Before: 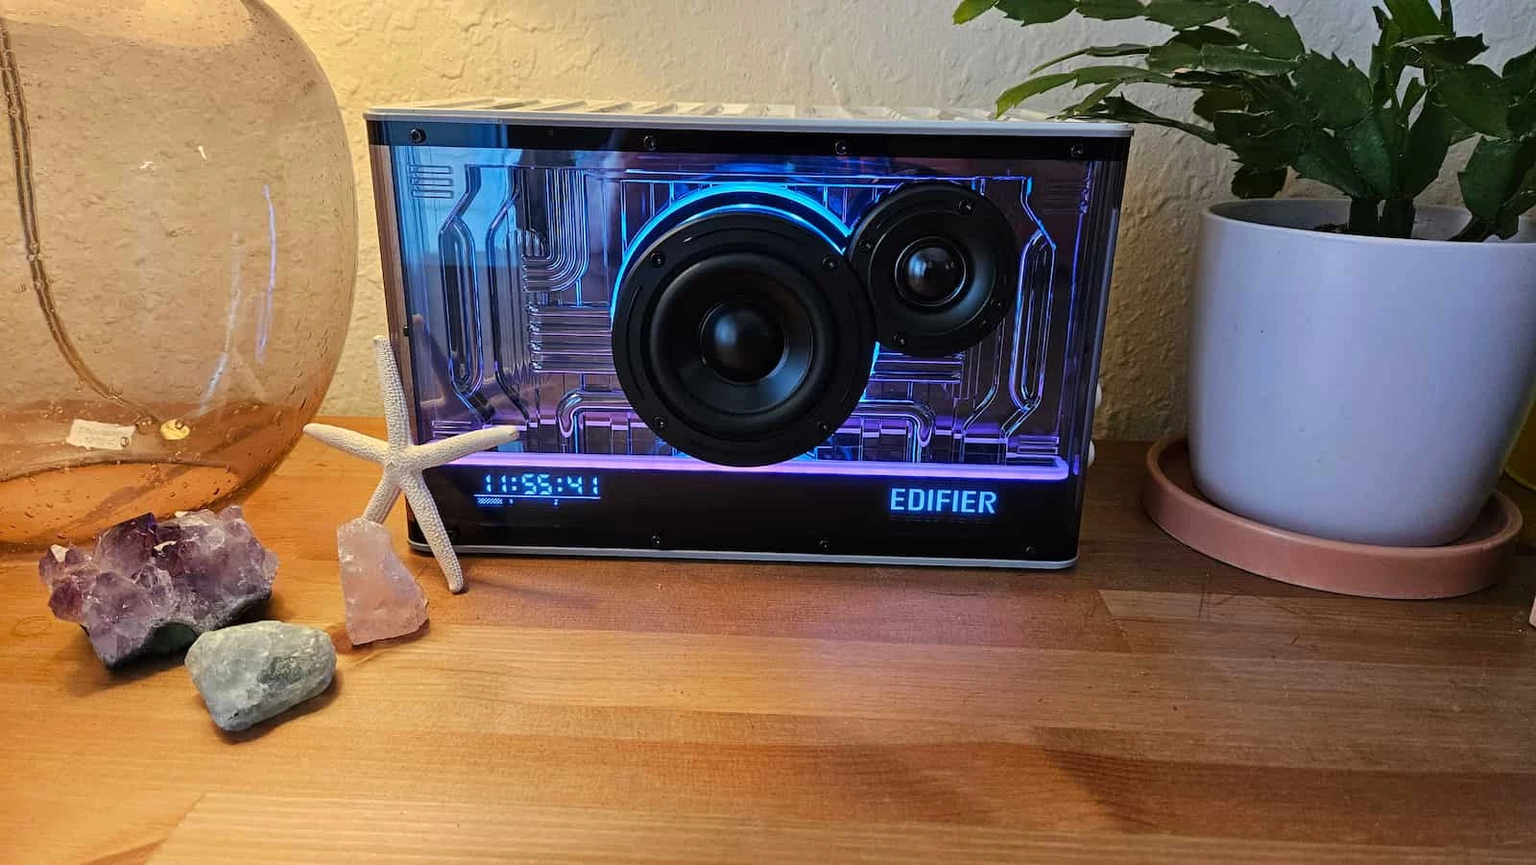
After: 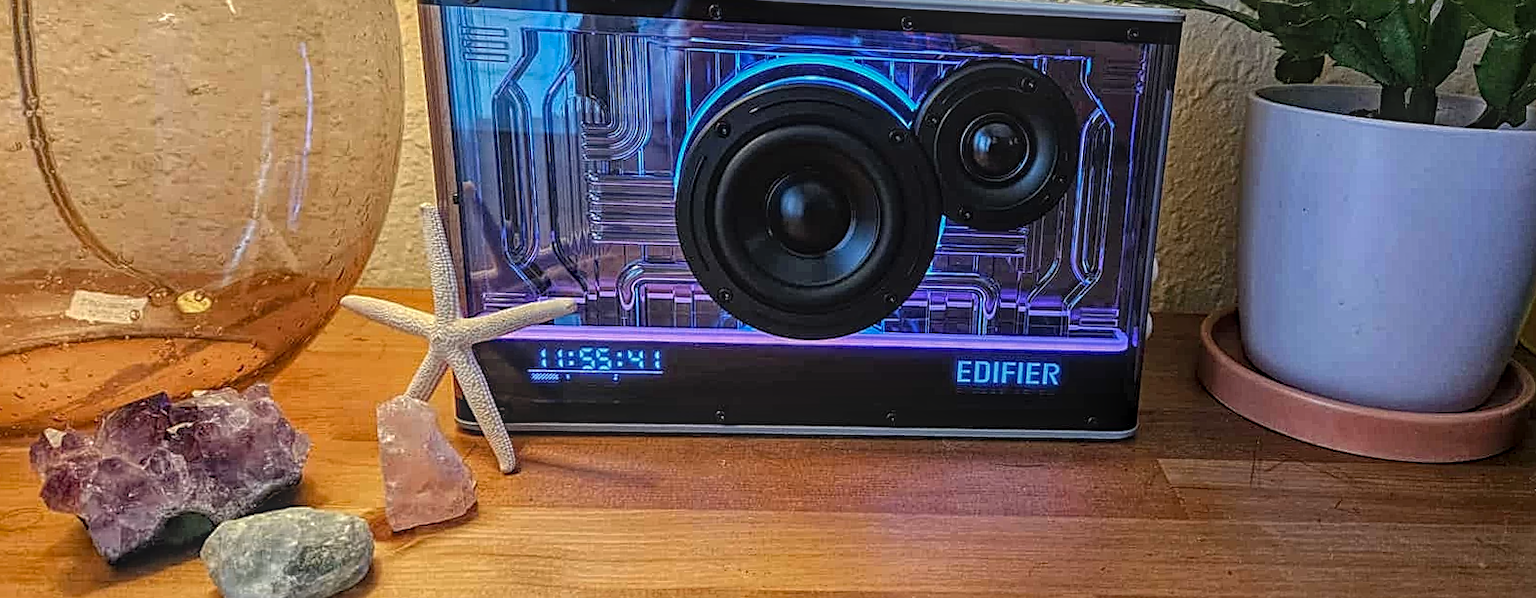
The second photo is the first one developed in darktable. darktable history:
rotate and perspective: rotation -0.013°, lens shift (vertical) -0.027, lens shift (horizontal) 0.178, crop left 0.016, crop right 0.989, crop top 0.082, crop bottom 0.918
sharpen: on, module defaults
crop: top 11.038%, bottom 13.962%
local contrast: highlights 66%, shadows 33%, detail 166%, midtone range 0.2
haze removal: adaptive false
